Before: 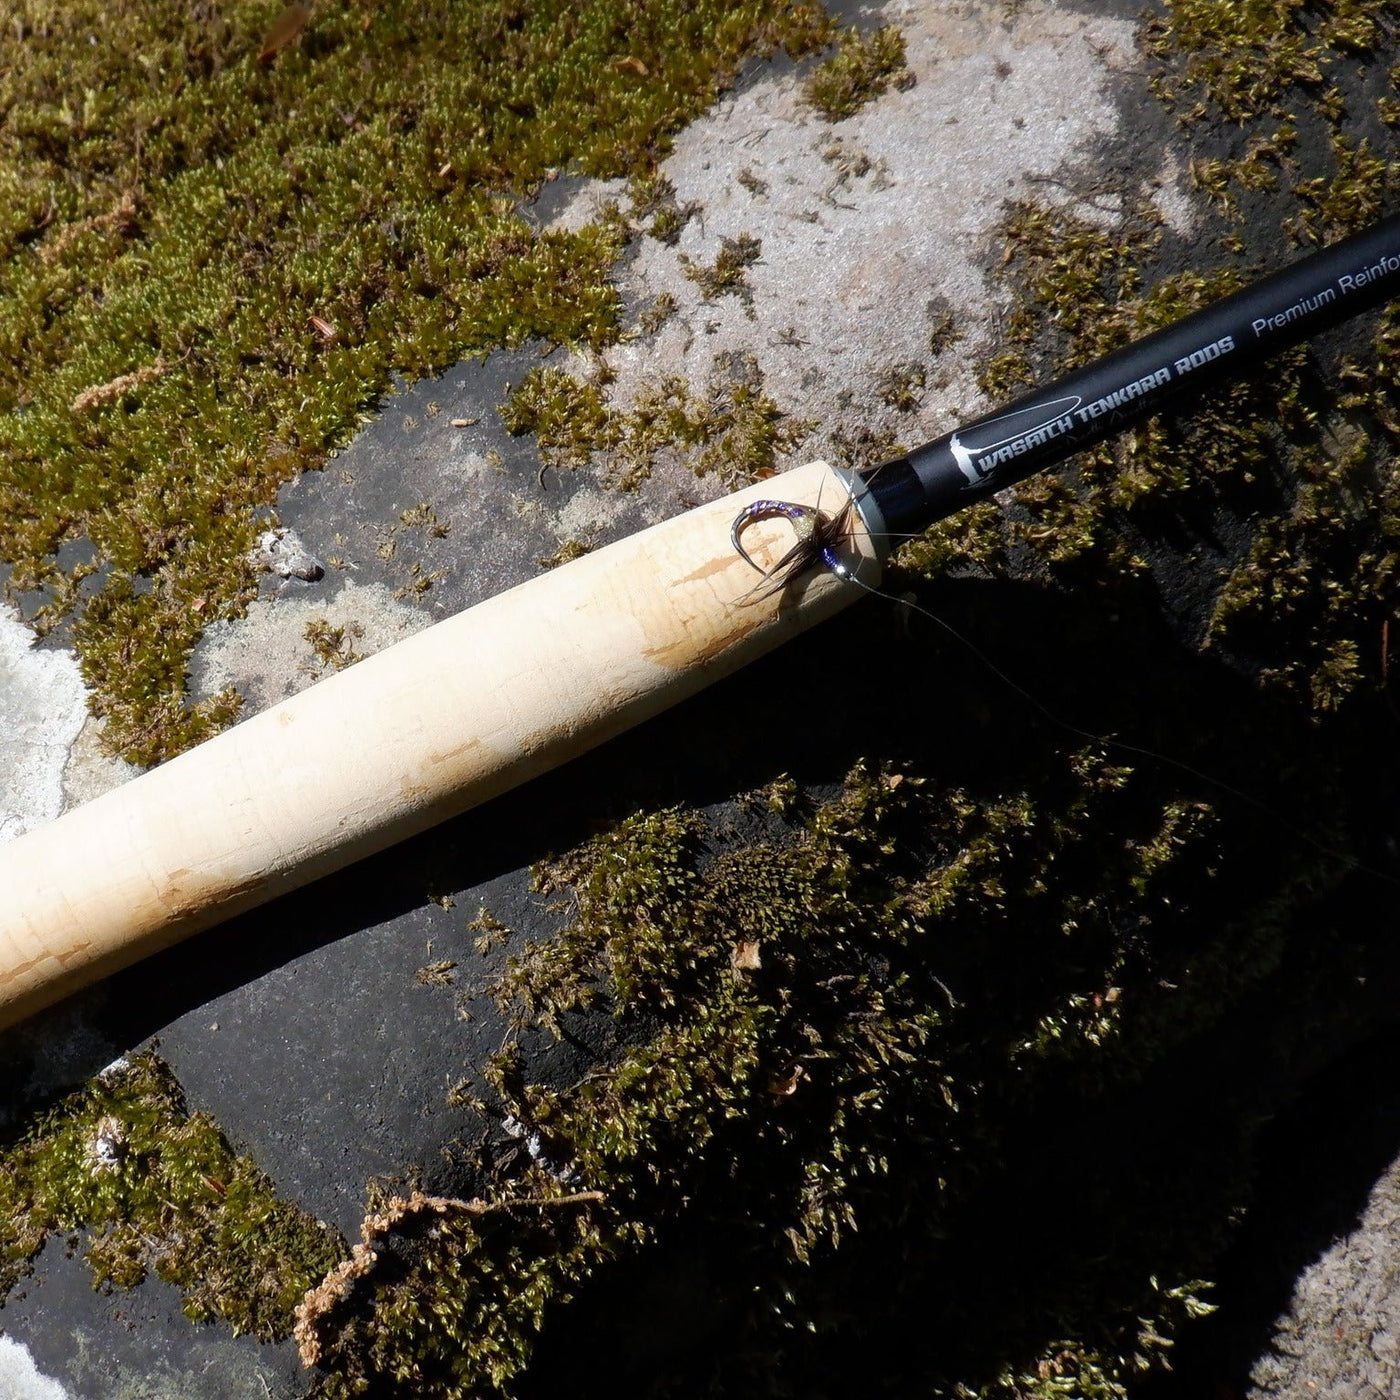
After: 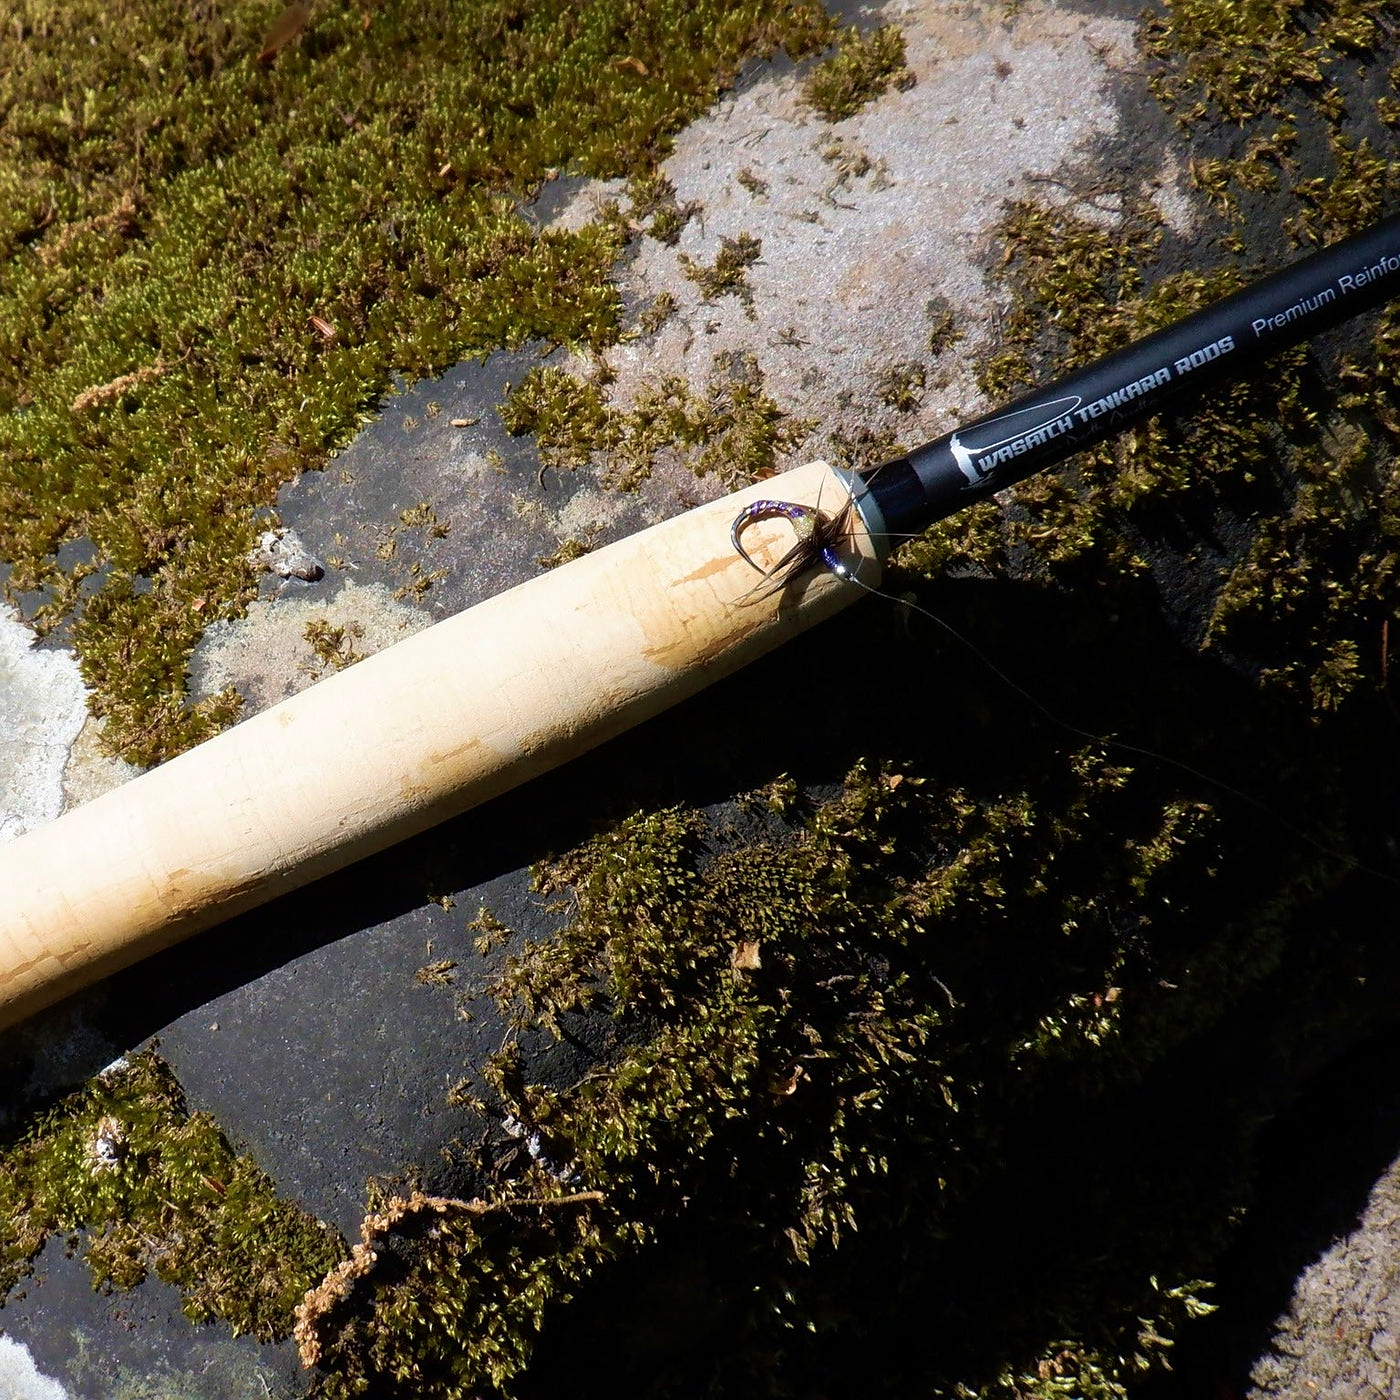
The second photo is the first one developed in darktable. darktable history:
velvia: strength 45%
sharpen: amount 0.2
